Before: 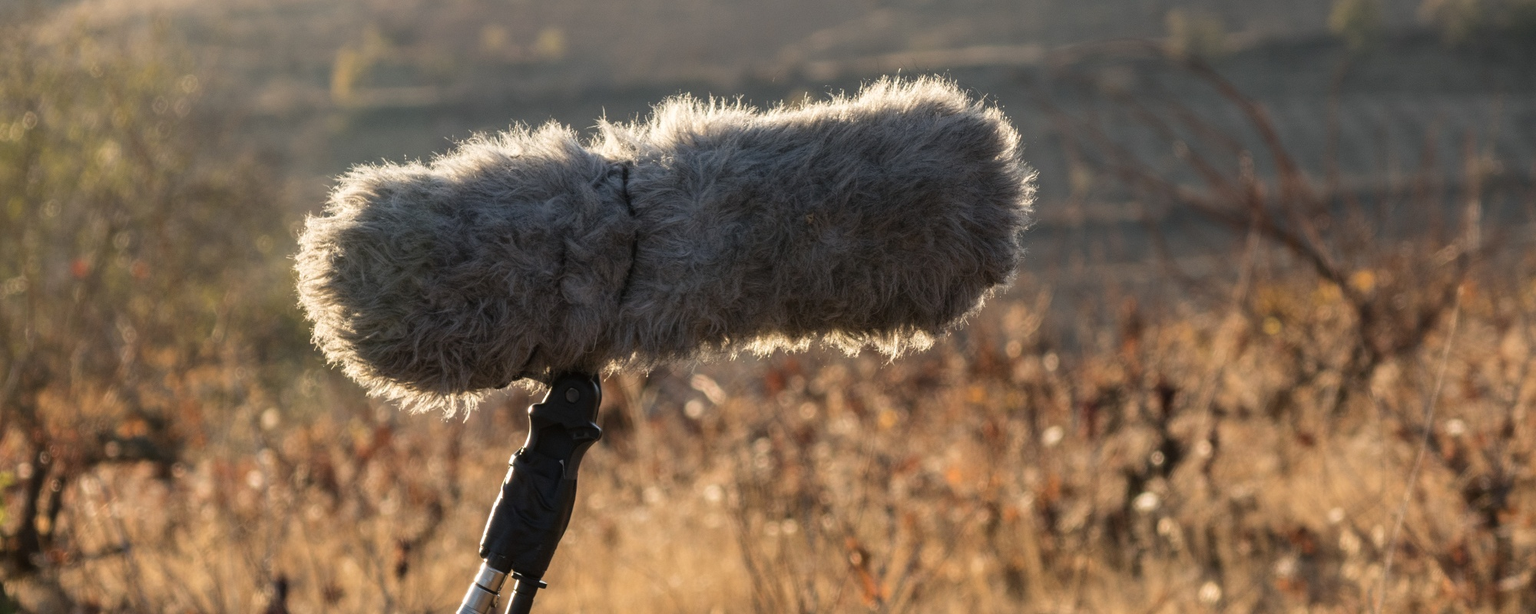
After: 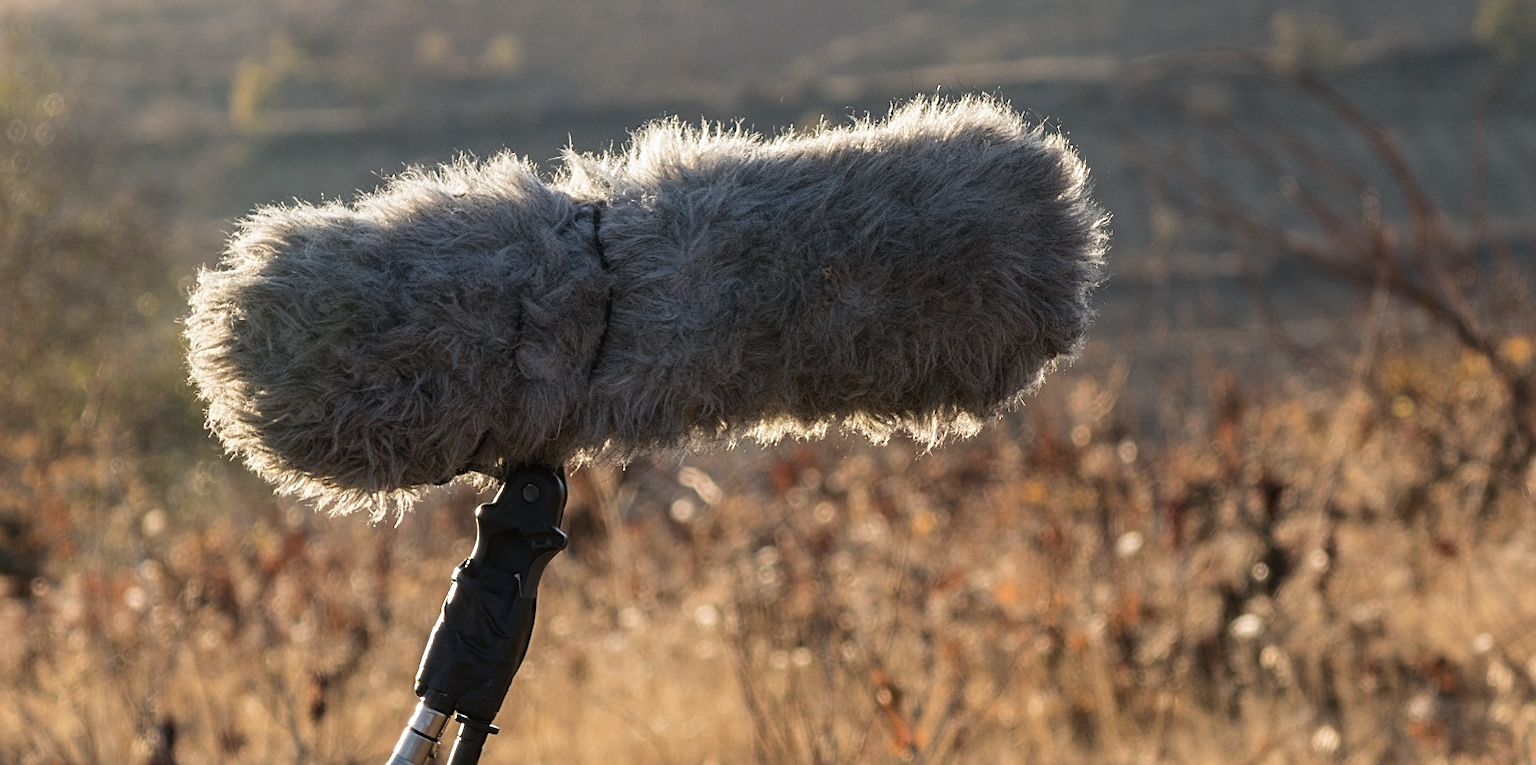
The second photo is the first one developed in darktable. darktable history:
crop and rotate: left 9.597%, right 10.195%
color calibration: x 0.355, y 0.367, temperature 4700.38 K
sharpen: on, module defaults
